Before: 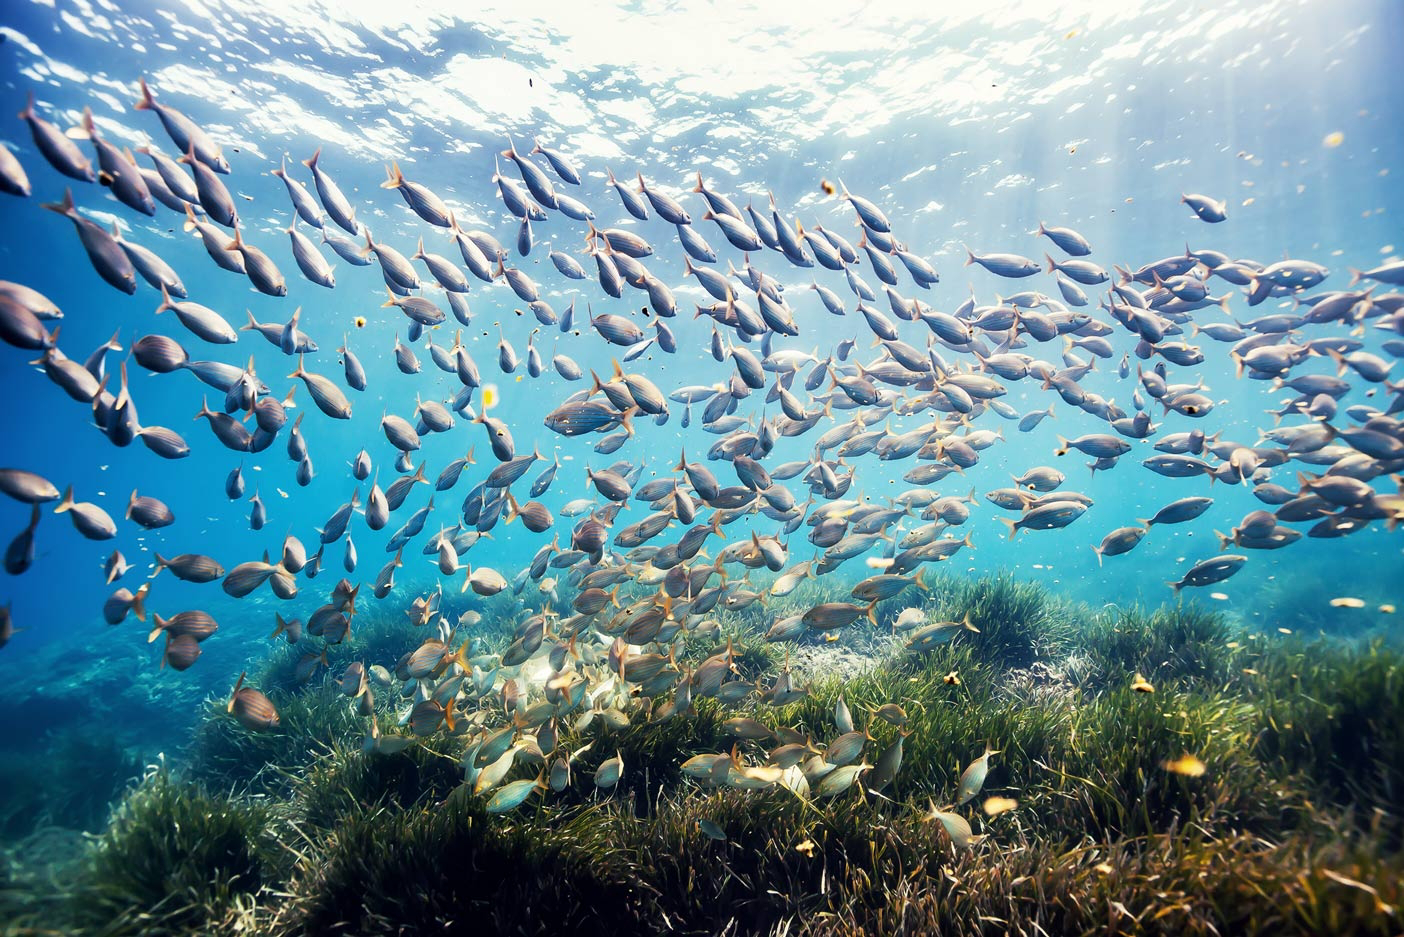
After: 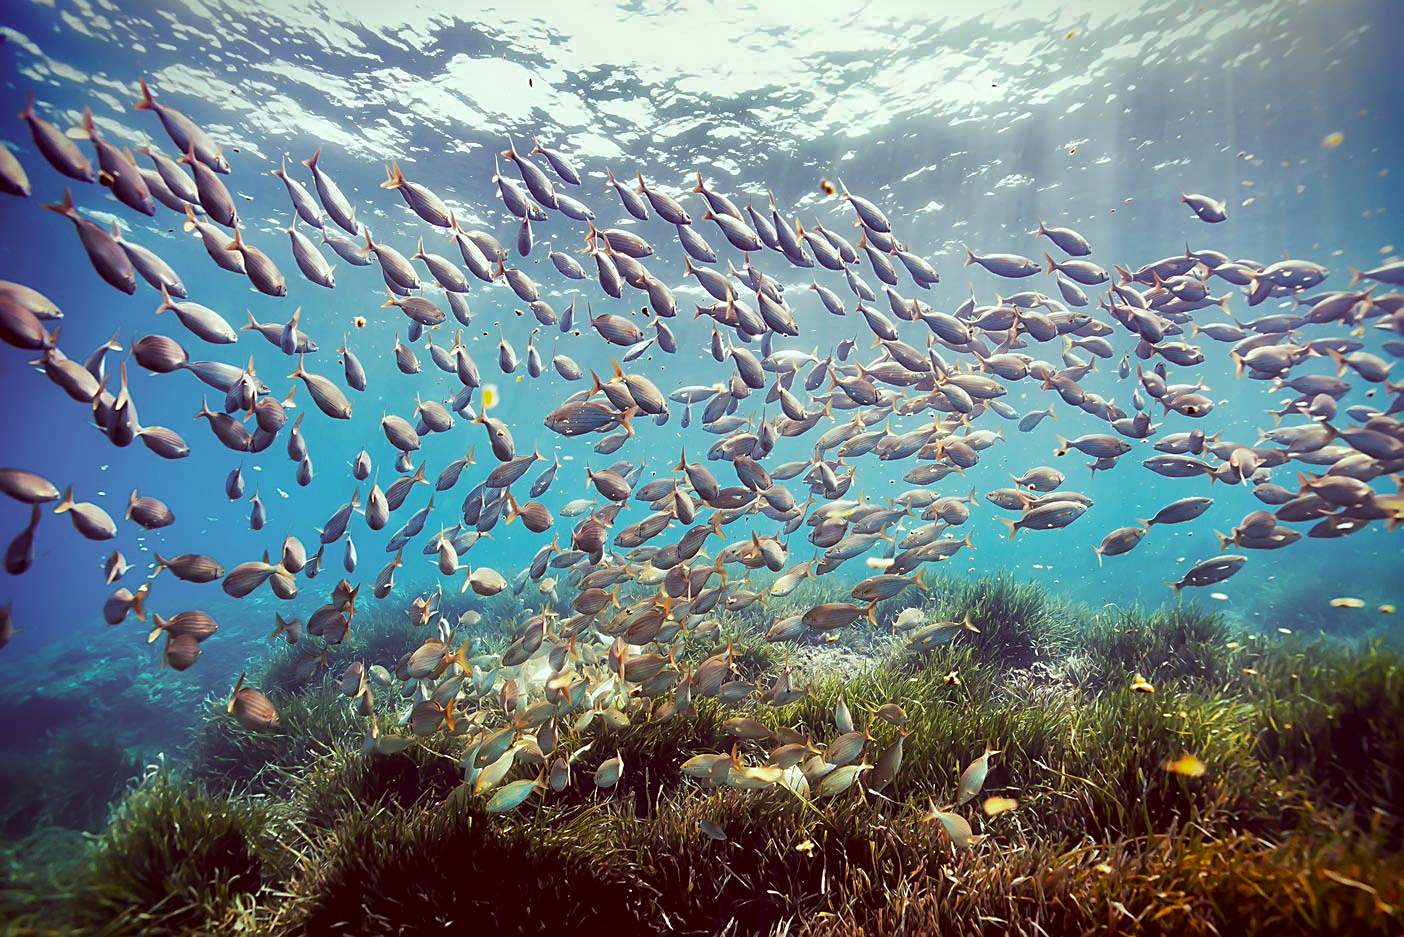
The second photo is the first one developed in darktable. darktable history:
sharpen: on, module defaults
color correction: highlights a* -6.97, highlights b* -0.199, shadows a* 20.14, shadows b* 11.44
shadows and highlights: shadows 39.96, highlights -59.85
vignetting: fall-off start 90.92%, fall-off radius 39.36%, saturation 0.374, width/height ratio 1.223, shape 1.29
